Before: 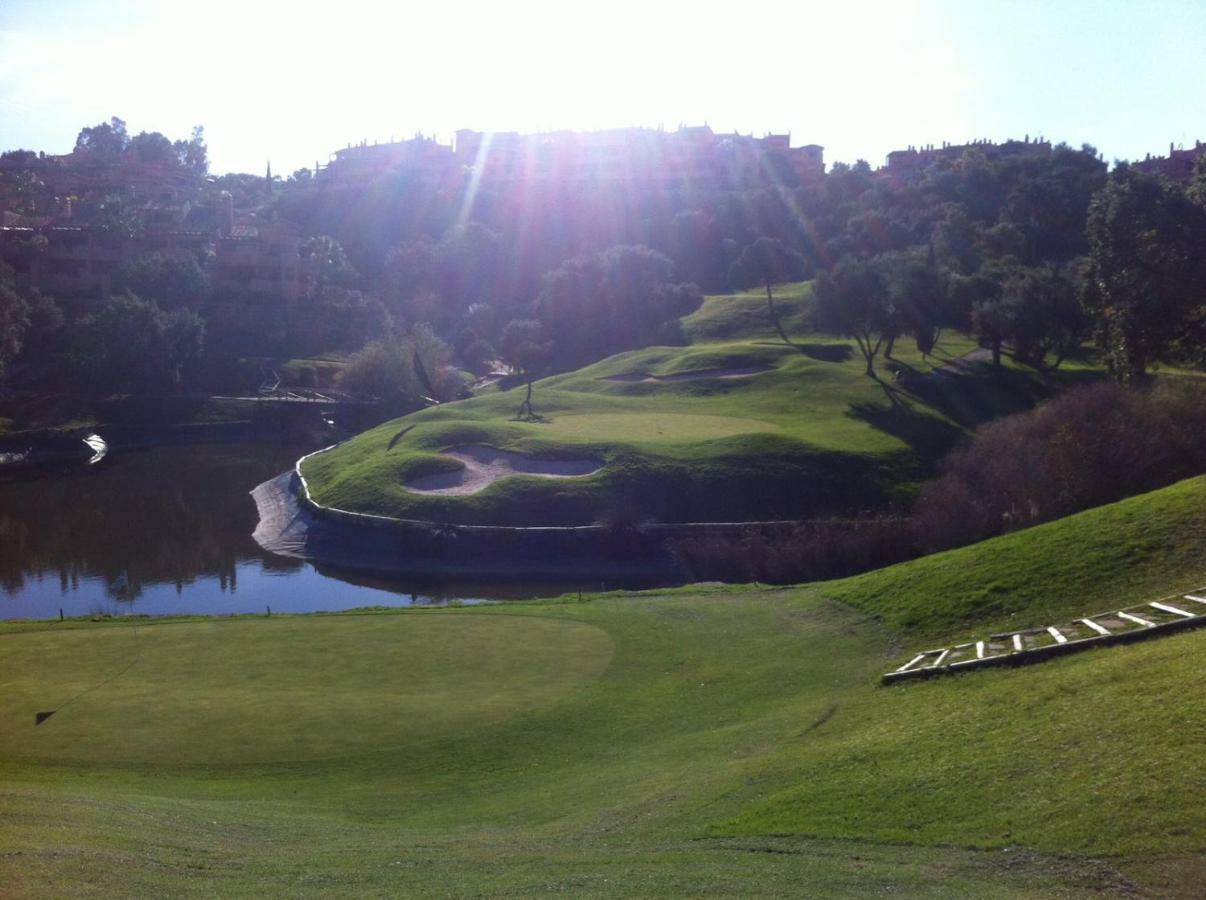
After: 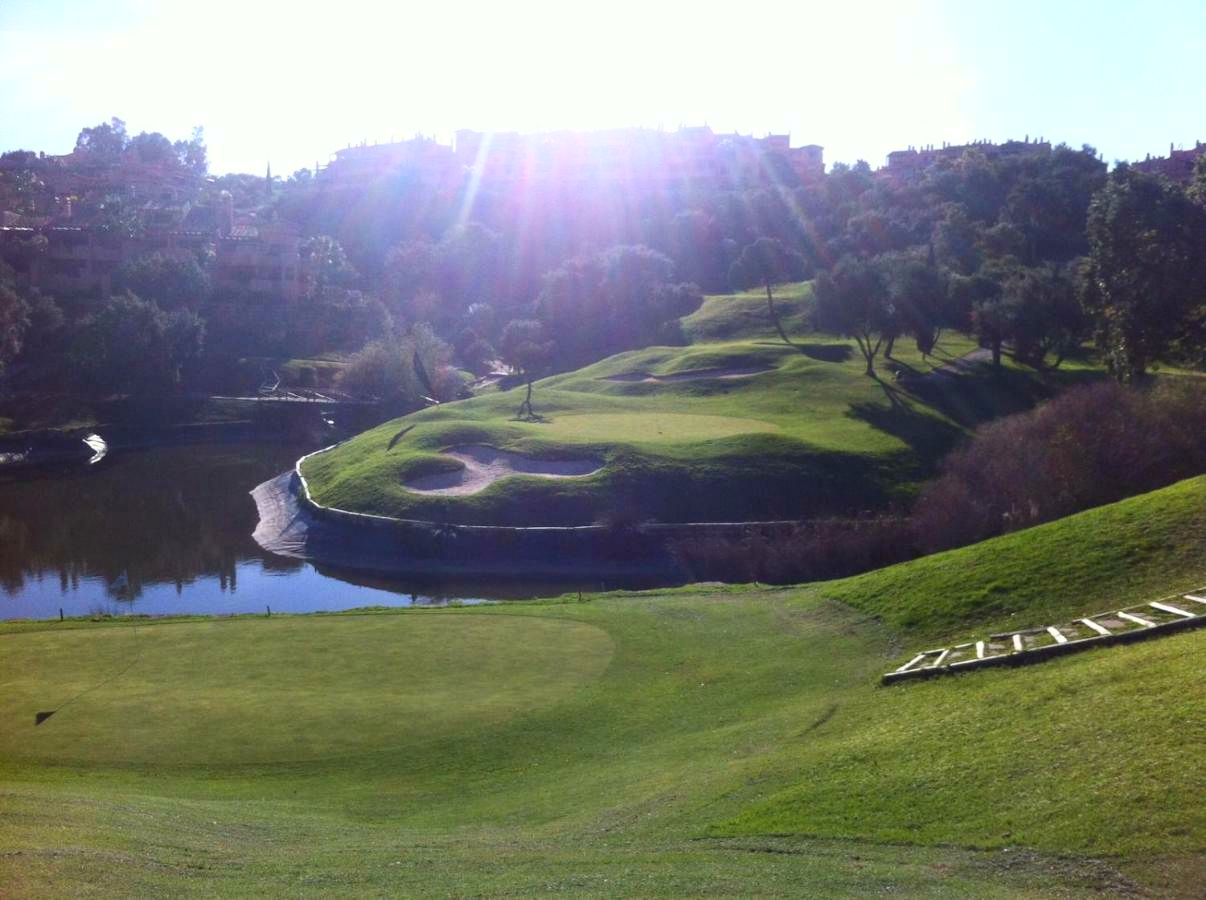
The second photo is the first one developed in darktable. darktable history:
contrast brightness saturation: contrast 0.204, brightness 0.166, saturation 0.221
